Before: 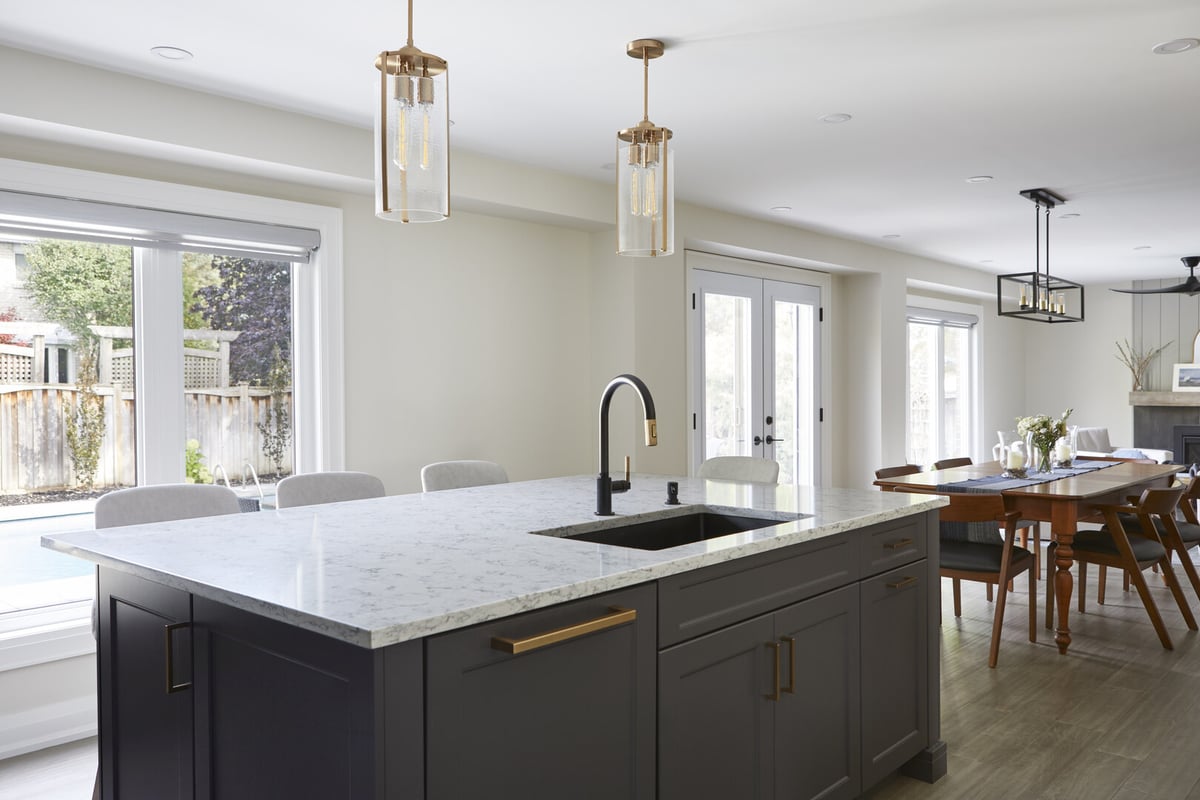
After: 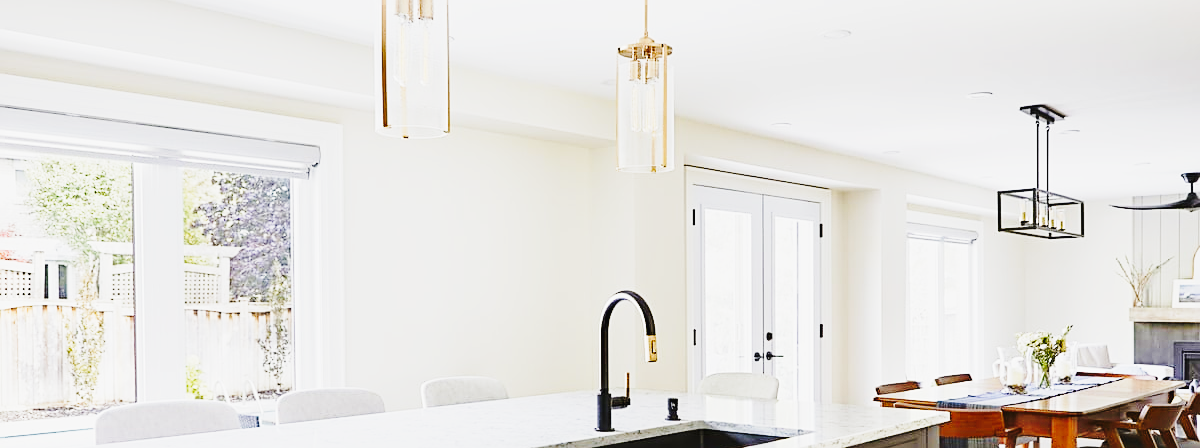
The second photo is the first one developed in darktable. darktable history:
sharpen: on, module defaults
velvia: strength 15.37%
crop and rotate: top 10.625%, bottom 33.316%
base curve: curves: ch0 [(0, 0) (0.028, 0.03) (0.121, 0.232) (0.46, 0.748) (0.859, 0.968) (1, 1)], preserve colors none
tone curve: curves: ch0 [(0, 0.026) (0.104, 0.1) (0.233, 0.262) (0.398, 0.507) (0.498, 0.621) (0.65, 0.757) (0.835, 0.883) (1, 0.961)]; ch1 [(0, 0) (0.346, 0.307) (0.408, 0.369) (0.453, 0.457) (0.482, 0.476) (0.502, 0.498) (0.521, 0.503) (0.553, 0.554) (0.638, 0.646) (0.693, 0.727) (1, 1)]; ch2 [(0, 0) (0.366, 0.337) (0.434, 0.46) (0.485, 0.494) (0.5, 0.494) (0.511, 0.508) (0.537, 0.55) (0.579, 0.599) (0.663, 0.67) (1, 1)], preserve colors none
exposure: exposure 0.402 EV, compensate highlight preservation false
haze removal: adaptive false
